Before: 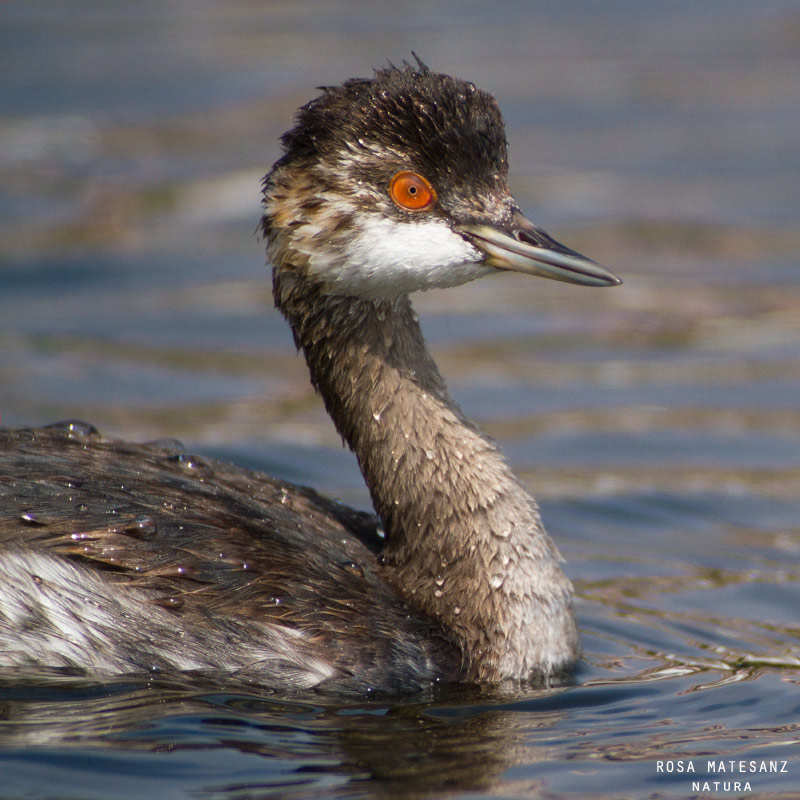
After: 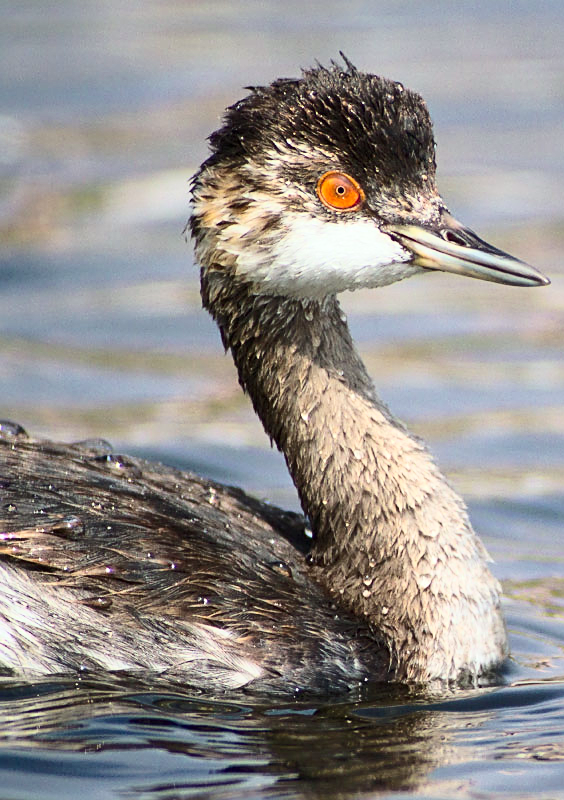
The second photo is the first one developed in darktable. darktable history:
crop and rotate: left 9.084%, right 20.383%
sharpen: on, module defaults
color calibration: output R [0.948, 0.091, -0.04, 0], output G [-0.3, 1.384, -0.085, 0], output B [-0.108, 0.061, 1.08, 0], illuminant same as pipeline (D50), adaptation XYZ, x 0.346, y 0.357, temperature 5016.41 K
tone curve: curves: ch0 [(0, 0) (0.003, 0.003) (0.011, 0.013) (0.025, 0.028) (0.044, 0.05) (0.069, 0.079) (0.1, 0.113) (0.136, 0.154) (0.177, 0.201) (0.224, 0.268) (0.277, 0.38) (0.335, 0.486) (0.399, 0.588) (0.468, 0.688) (0.543, 0.787) (0.623, 0.854) (0.709, 0.916) (0.801, 0.957) (0.898, 0.978) (1, 1)], color space Lab, independent channels, preserve colors none
